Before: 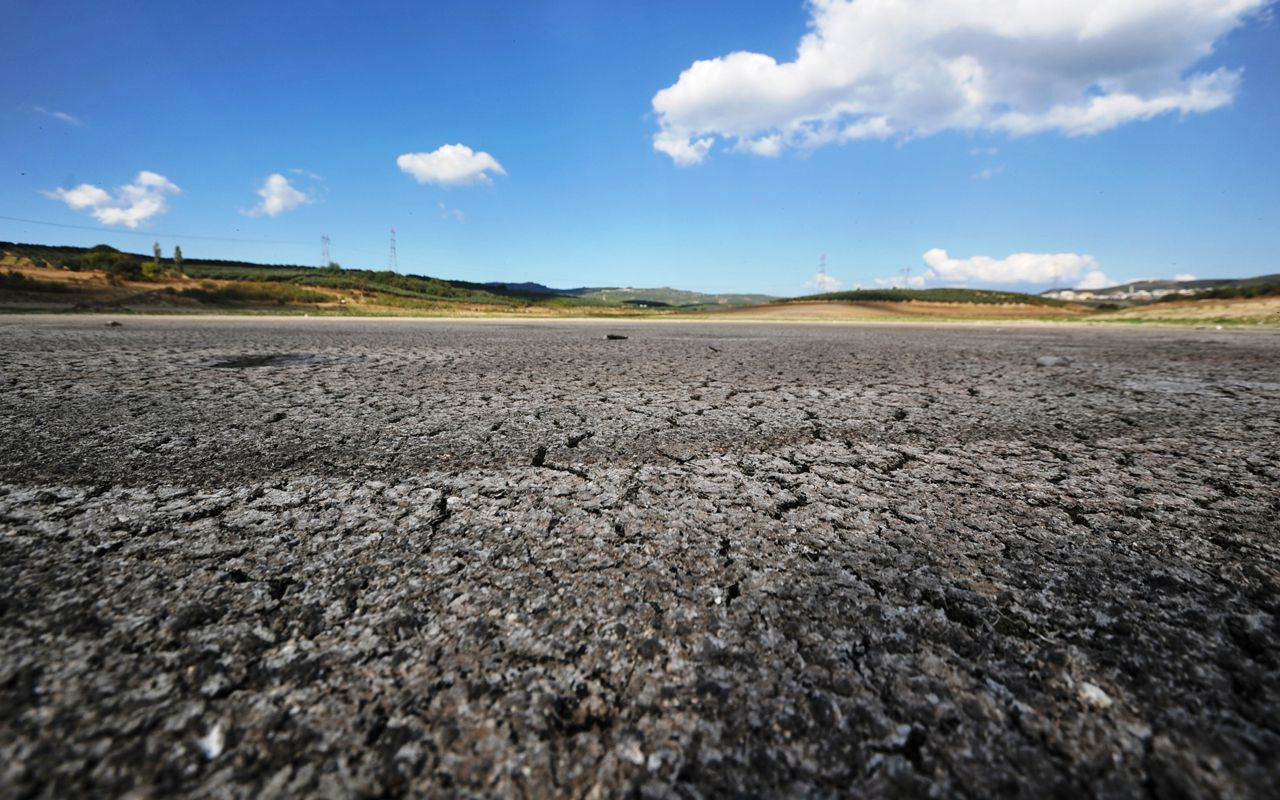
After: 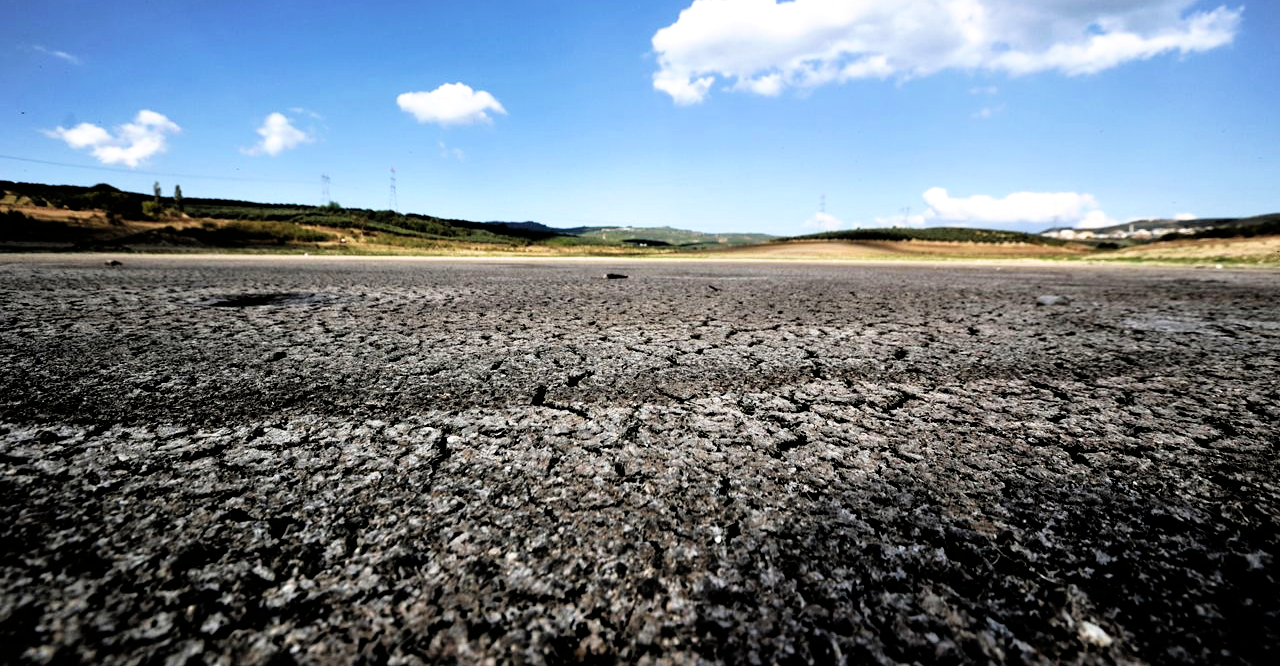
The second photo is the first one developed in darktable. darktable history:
crop: top 7.625%, bottom 8.027%
velvia: on, module defaults
filmic rgb: black relative exposure -3.63 EV, white relative exposure 2.16 EV, hardness 3.62
